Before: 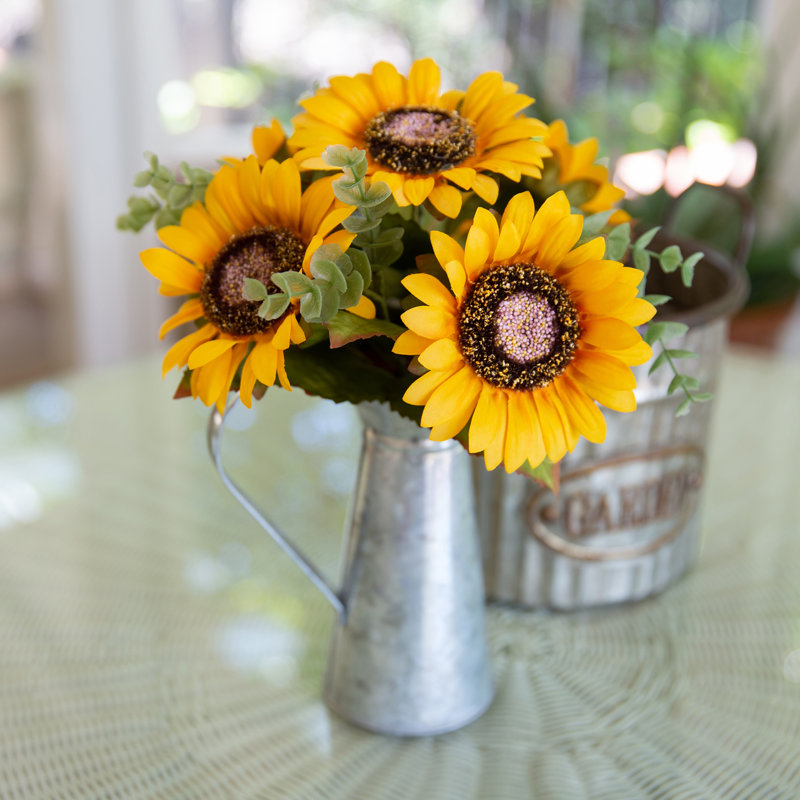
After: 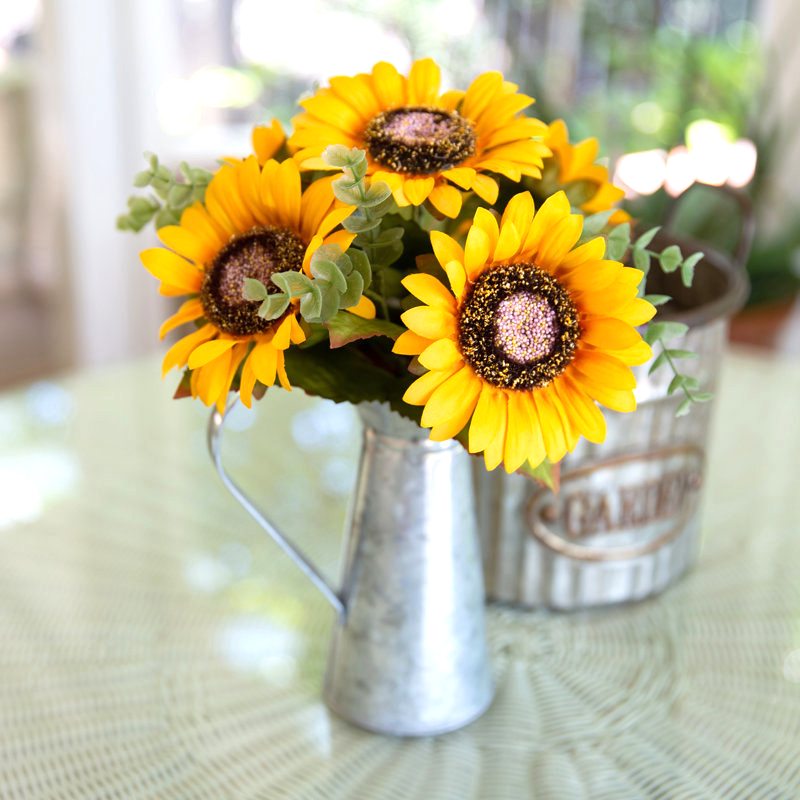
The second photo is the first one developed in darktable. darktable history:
exposure: exposure 0.483 EV, compensate exposure bias true, compensate highlight preservation false
